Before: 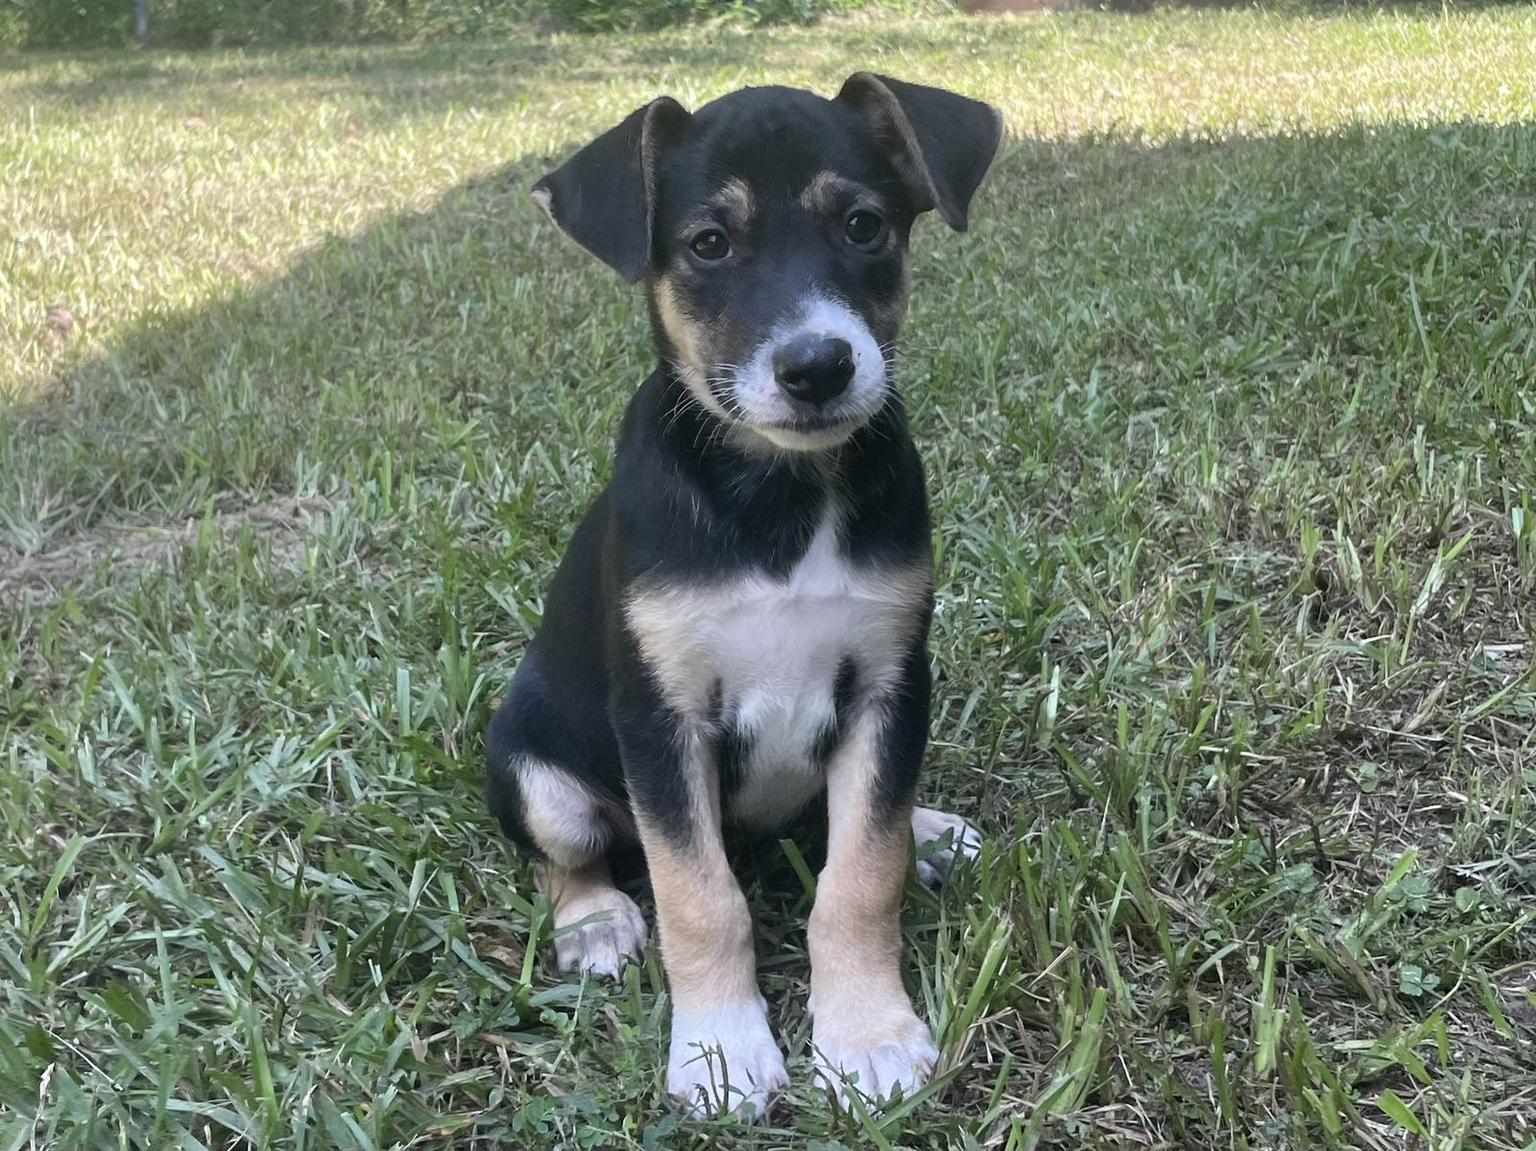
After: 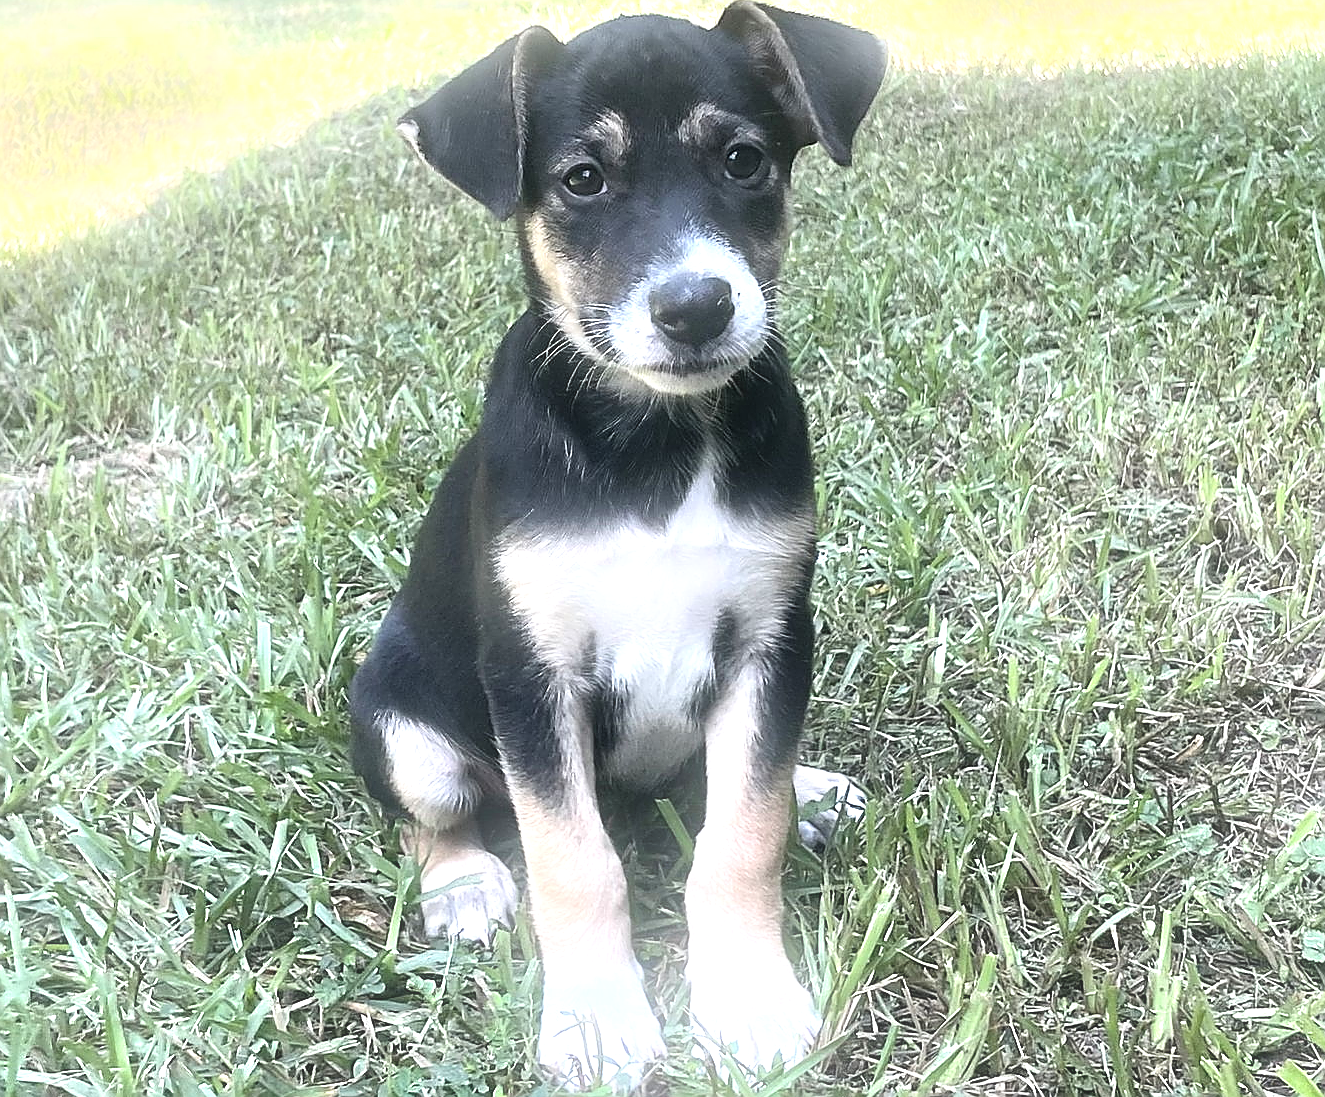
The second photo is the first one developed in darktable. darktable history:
contrast brightness saturation: contrast 0.1, saturation -0.36
color balance: contrast 8.5%, output saturation 105%
sharpen: radius 1.4, amount 1.25, threshold 0.7
crop: left 9.807%, top 6.259%, right 7.334%, bottom 2.177%
bloom: size 9%, threshold 100%, strength 7%
exposure: exposure 1 EV, compensate highlight preservation false
